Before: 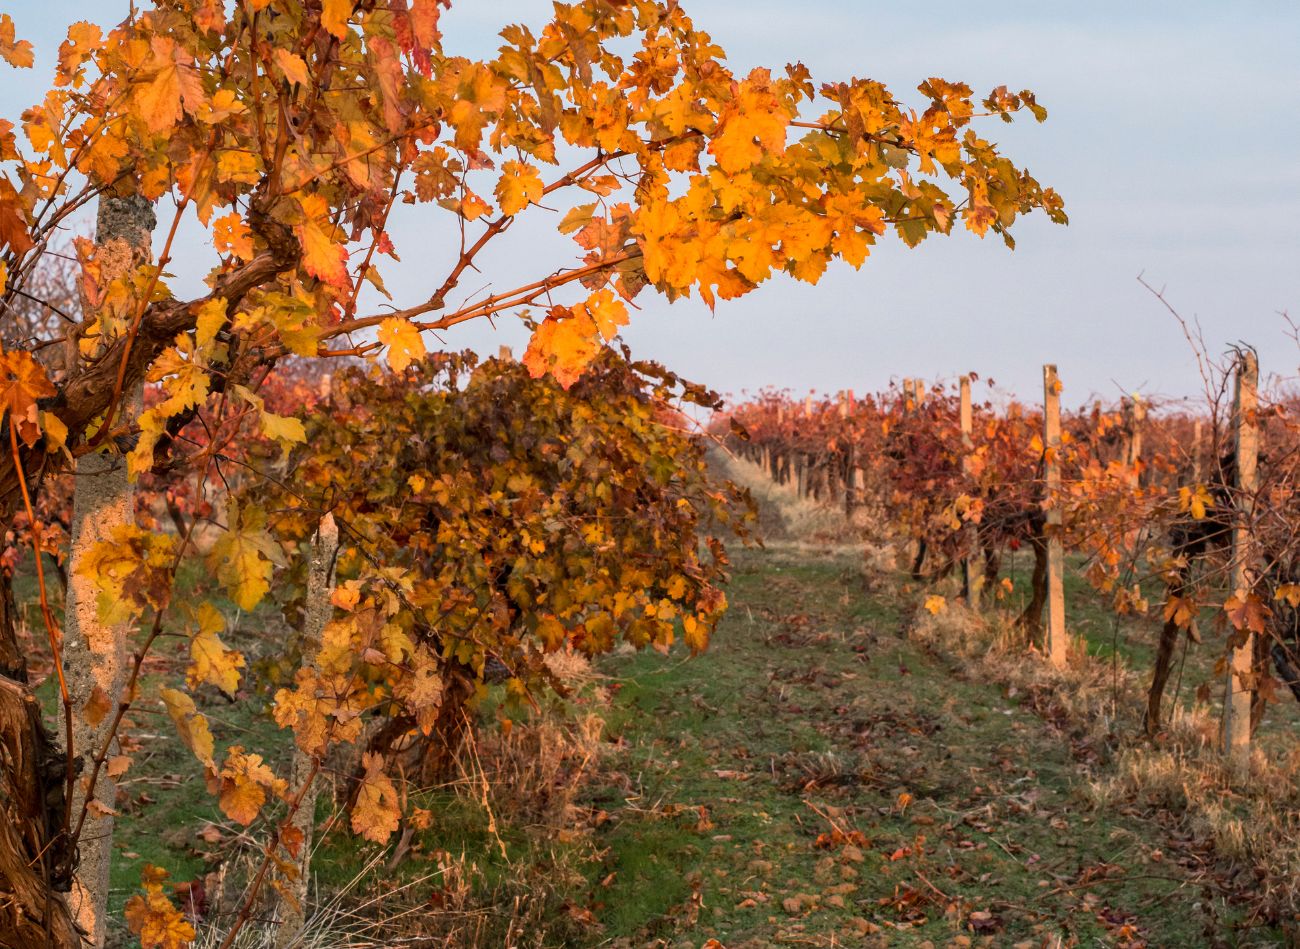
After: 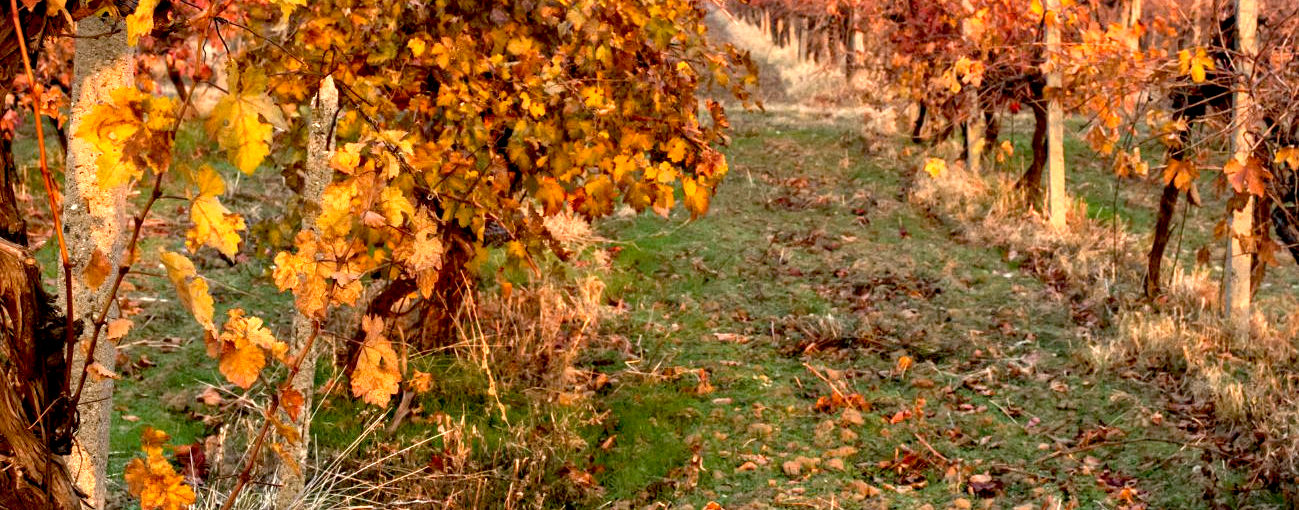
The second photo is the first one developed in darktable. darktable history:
crop and rotate: top 46.22%, right 0.051%
exposure: black level correction 0.011, exposure 1.075 EV, compensate highlight preservation false
vignetting: fall-off start 99.24%, width/height ratio 1.304, unbound false
